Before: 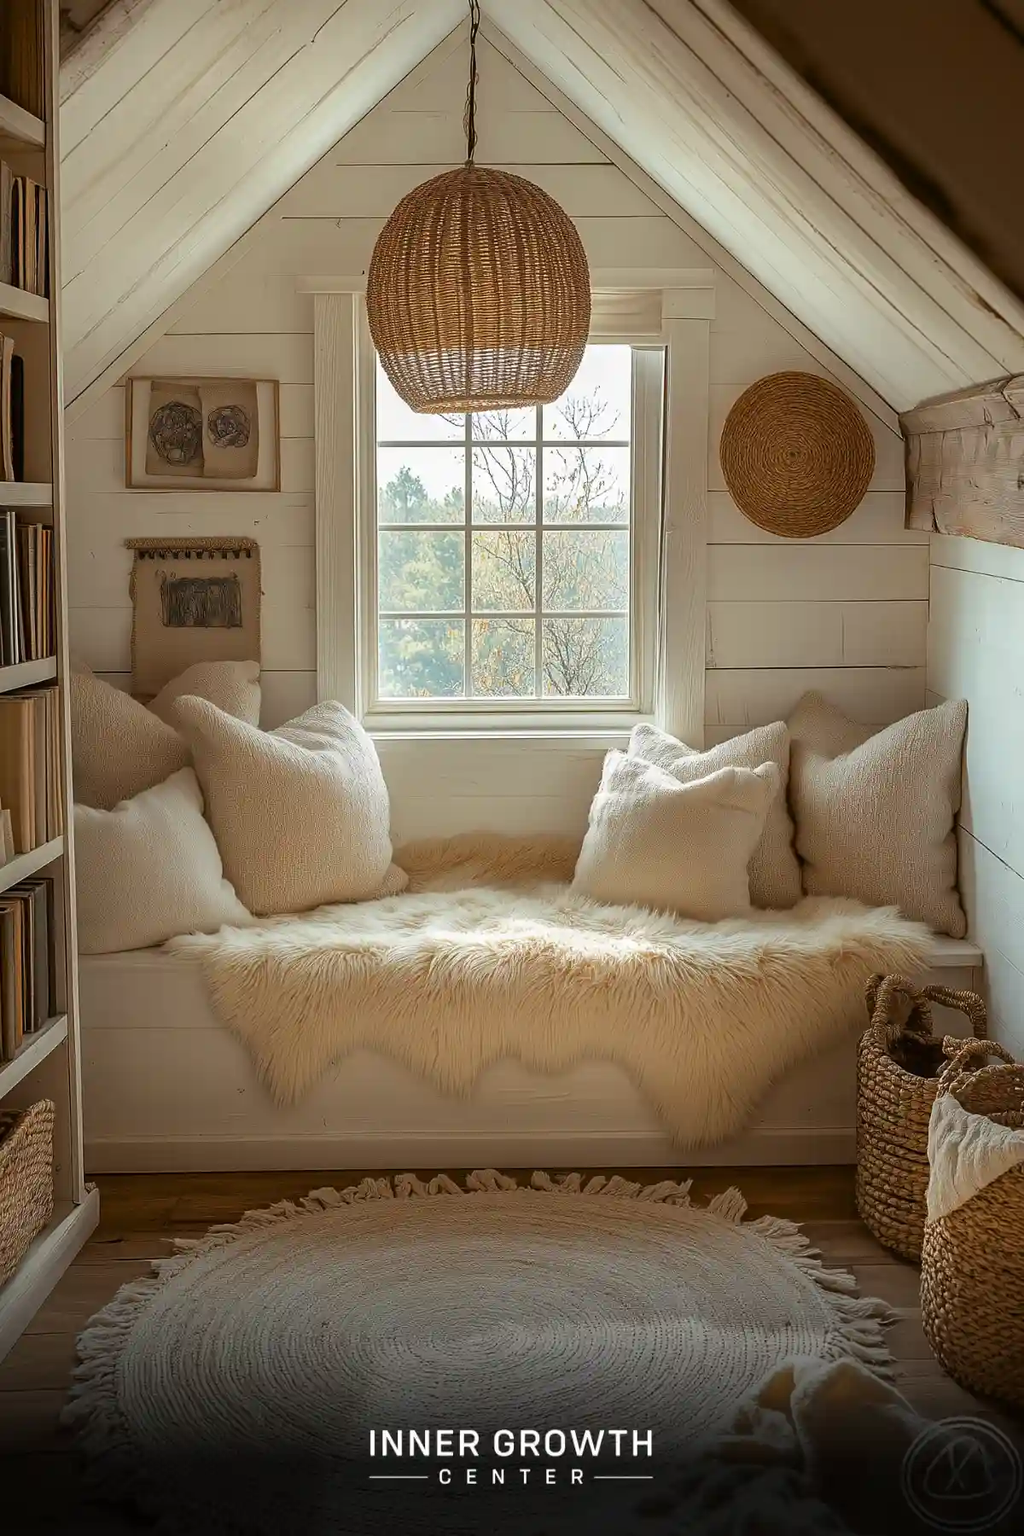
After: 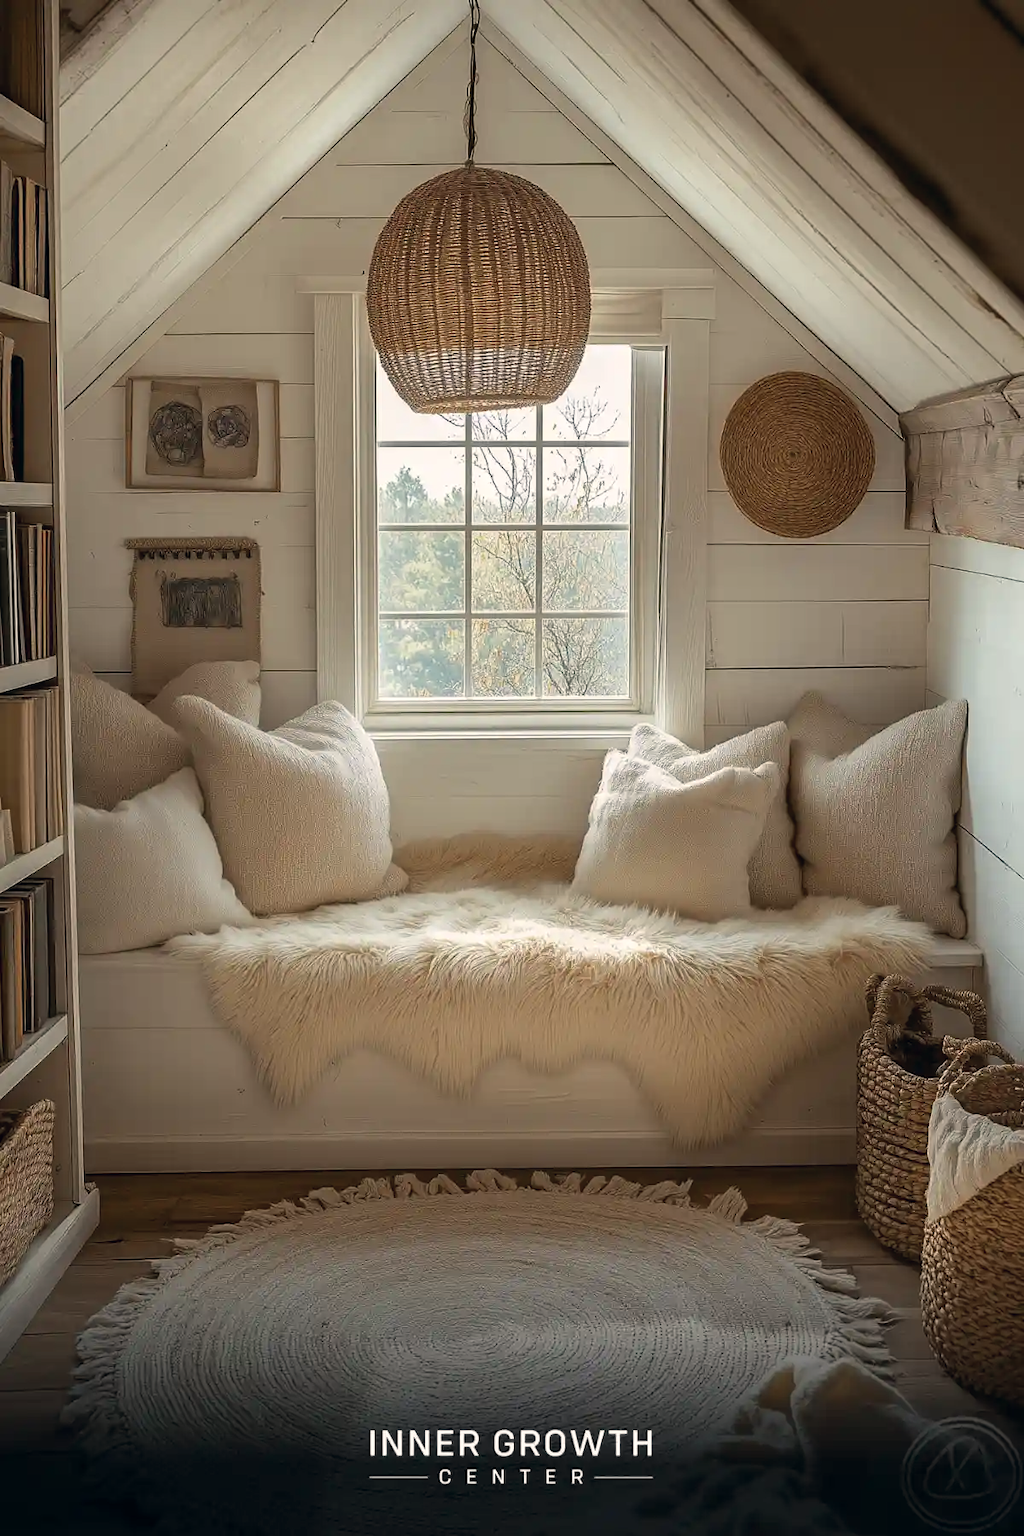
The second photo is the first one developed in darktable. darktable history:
color correction: highlights a* 2.83, highlights b* 5, shadows a* -2.53, shadows b* -4.91, saturation 0.824
